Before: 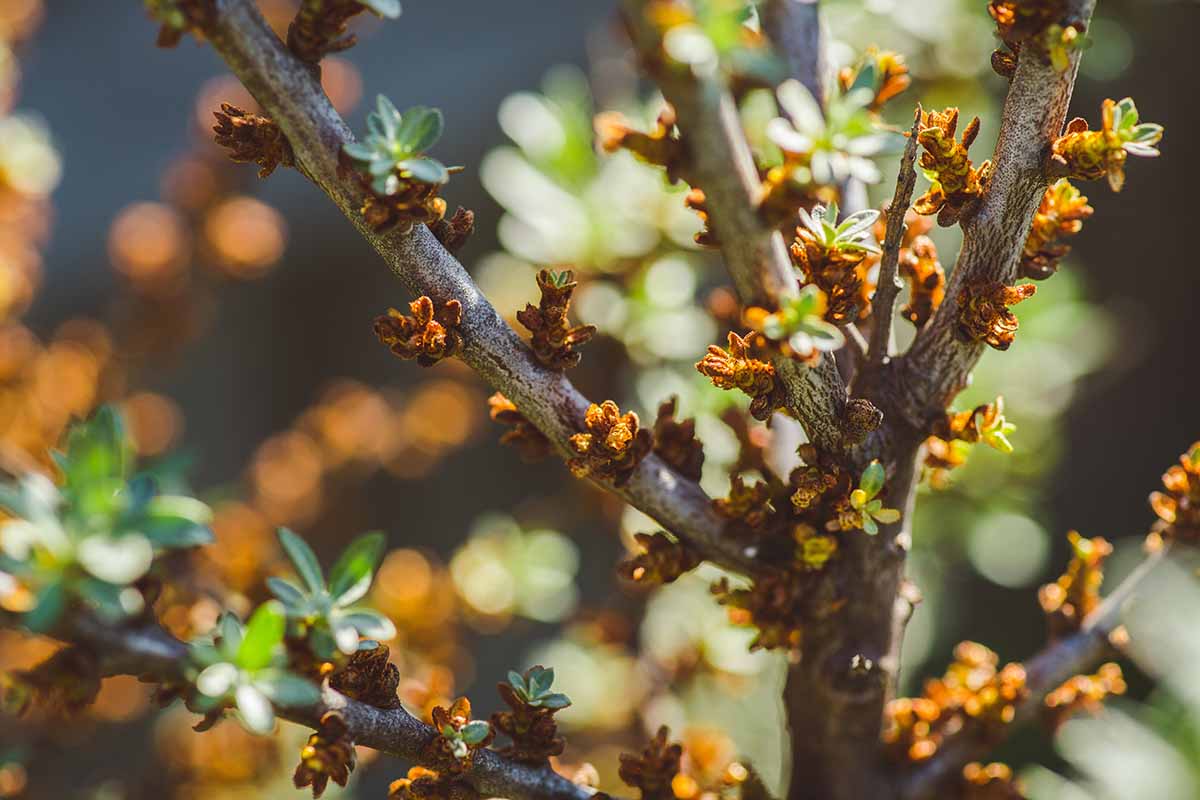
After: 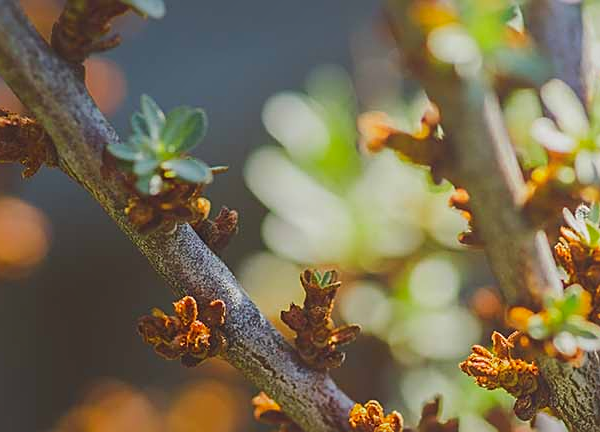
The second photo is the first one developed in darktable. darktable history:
crop: left 19.682%, right 30.287%, bottom 45.887%
sharpen: on, module defaults
local contrast: detail 69%
